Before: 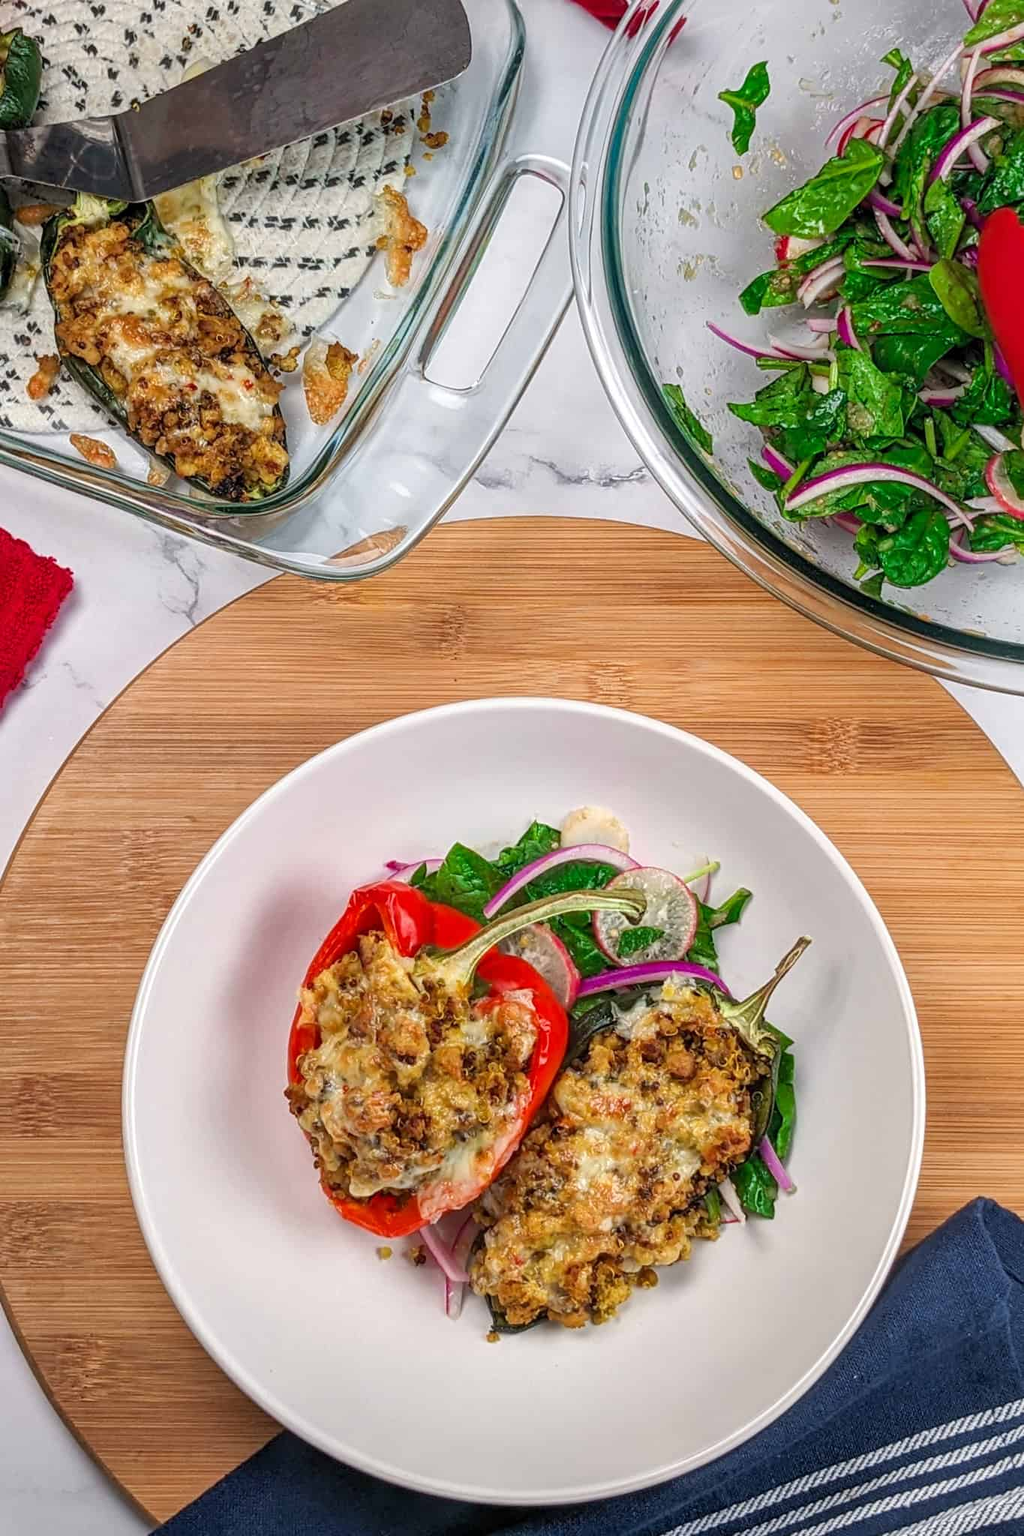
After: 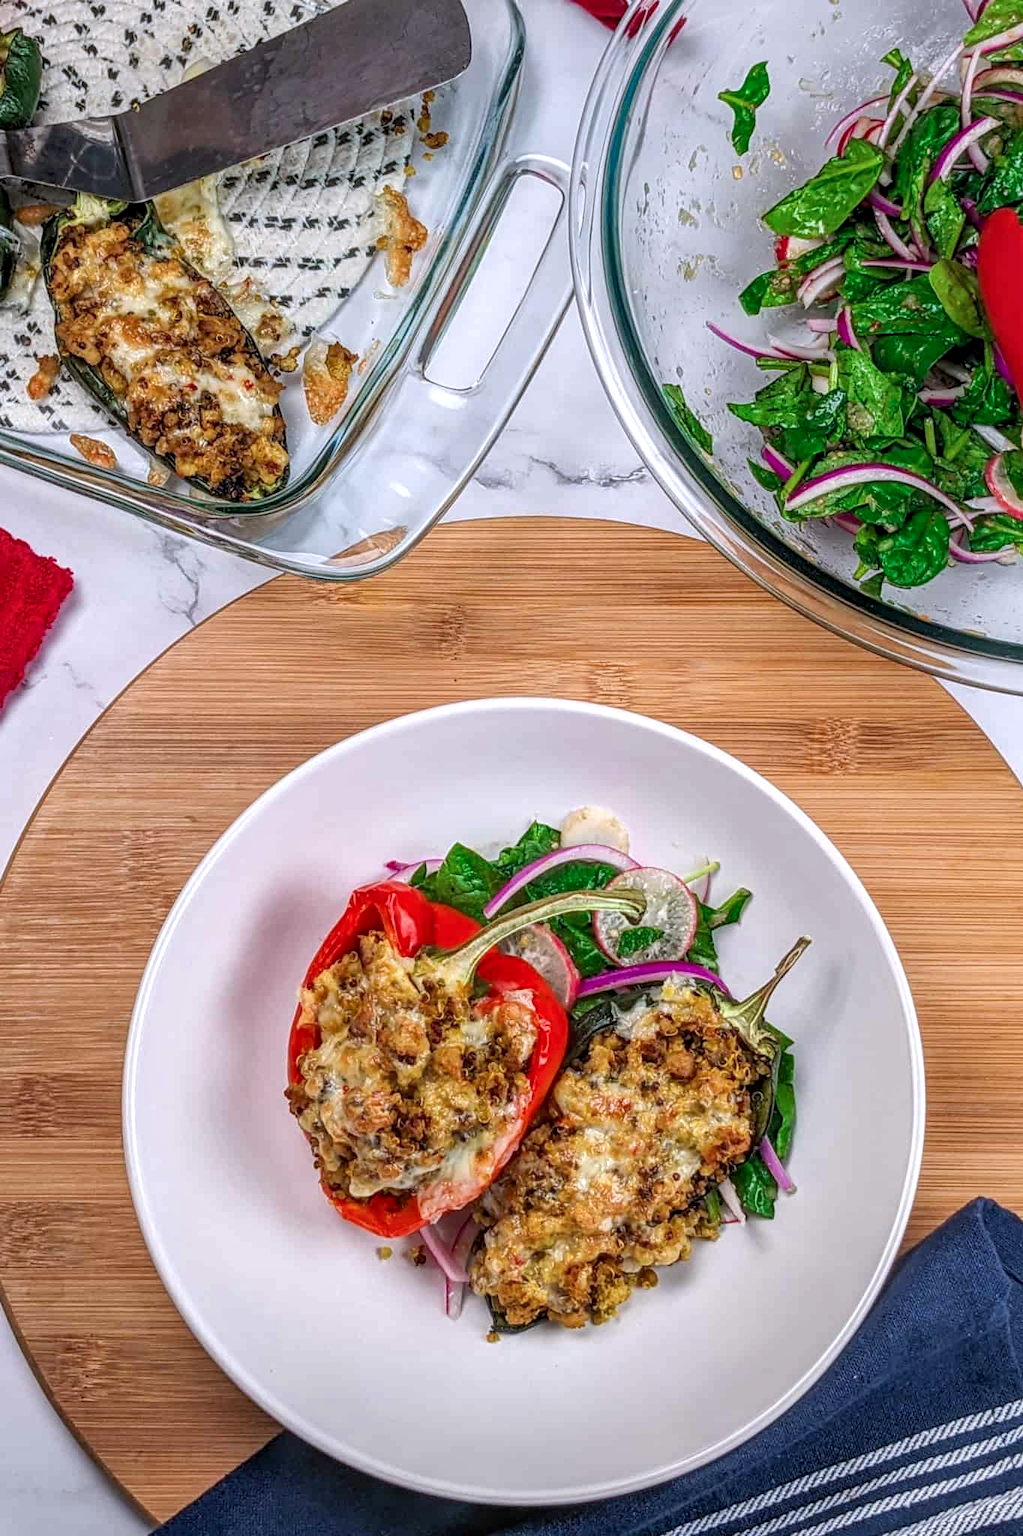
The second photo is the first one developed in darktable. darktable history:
local contrast: on, module defaults
exposure: black level correction 0.001, exposure 0.014 EV, compensate highlight preservation false
color calibration: illuminant as shot in camera, x 0.358, y 0.373, temperature 4628.91 K
